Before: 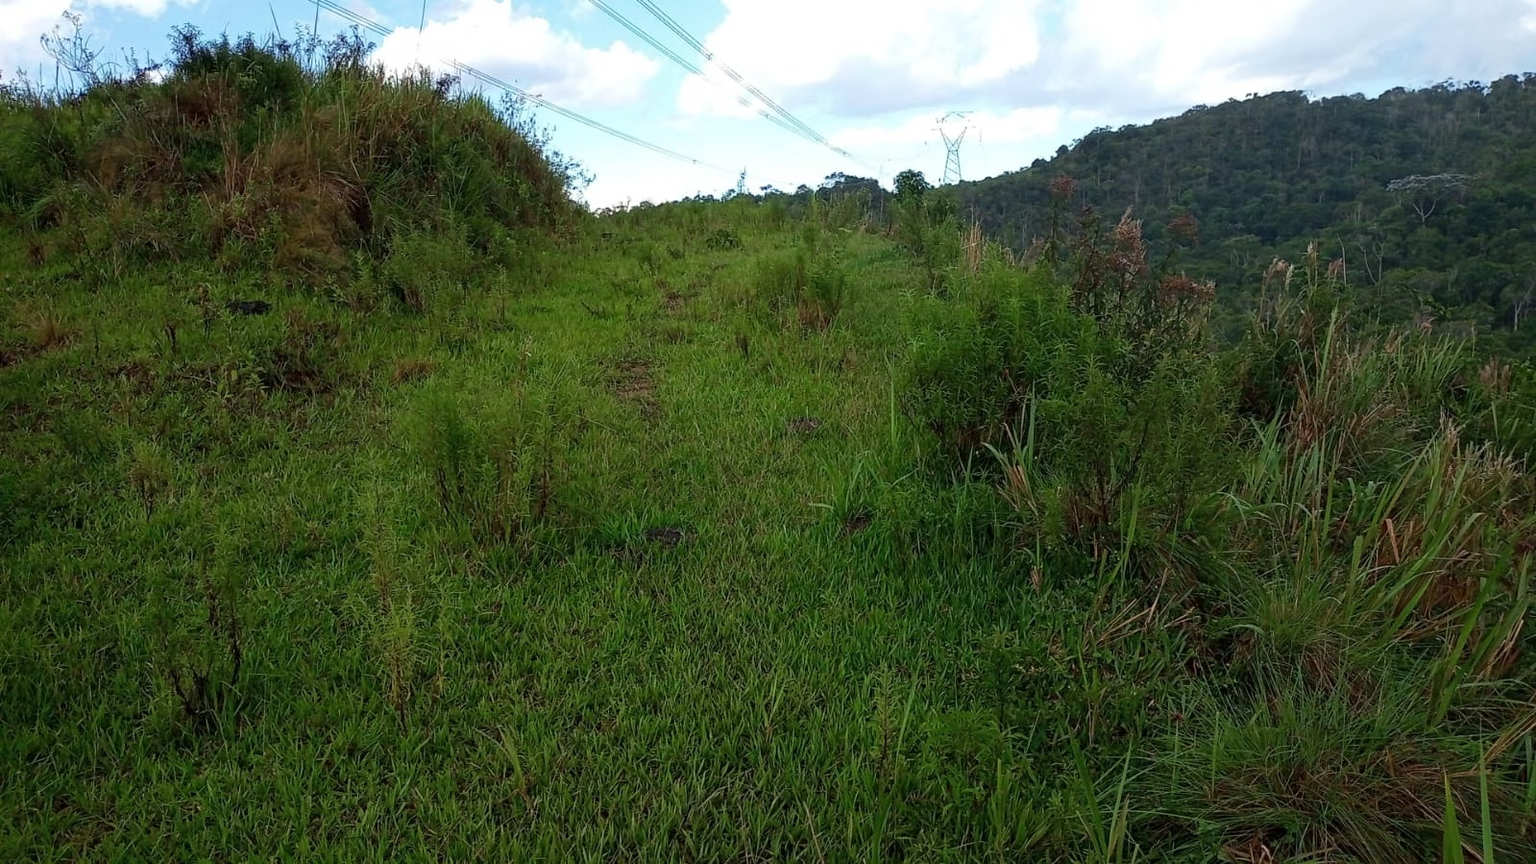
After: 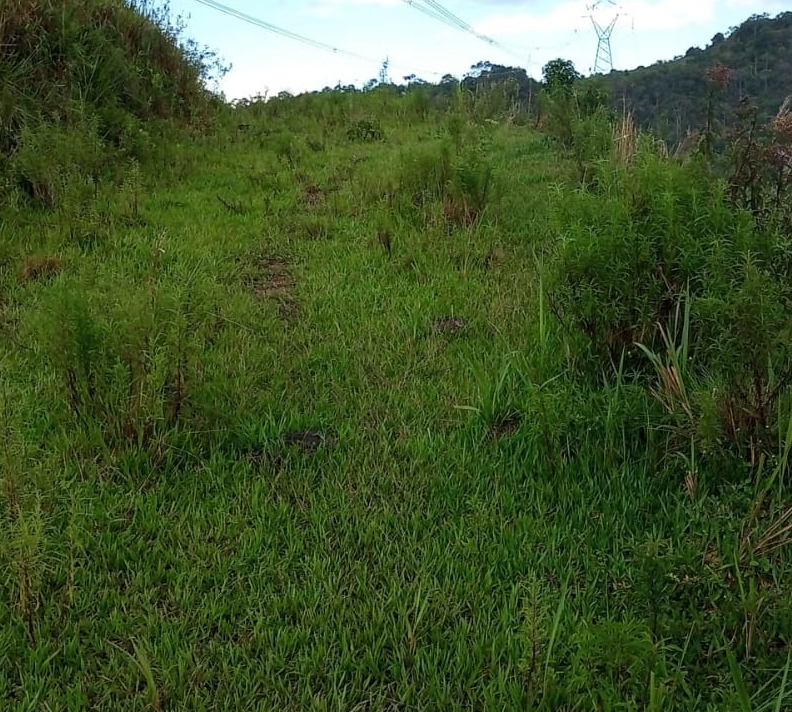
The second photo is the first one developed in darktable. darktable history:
crop and rotate: angle 0.013°, left 24.288%, top 13.174%, right 26.125%, bottom 7.508%
